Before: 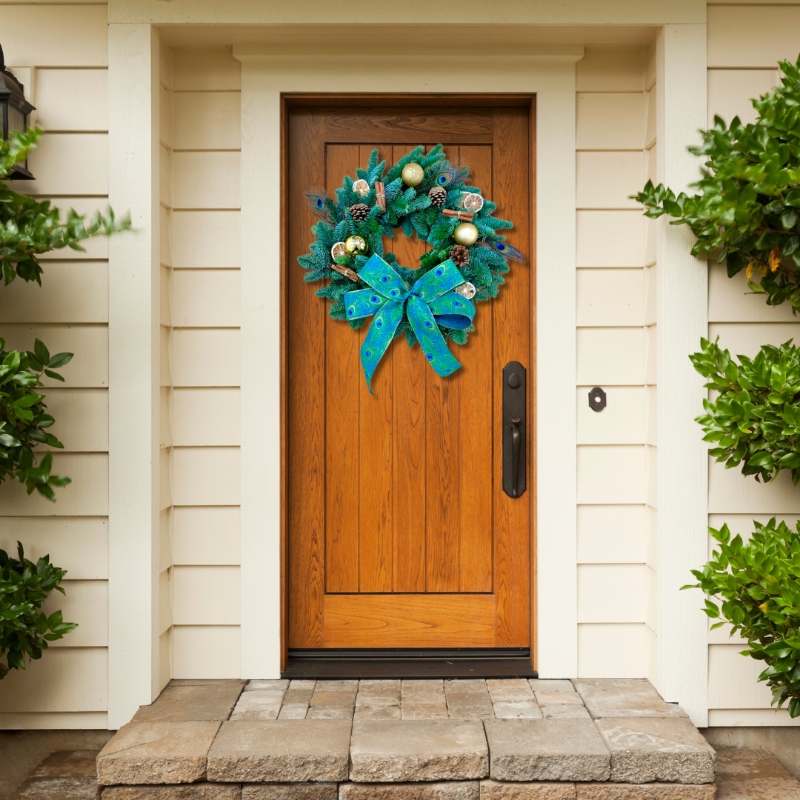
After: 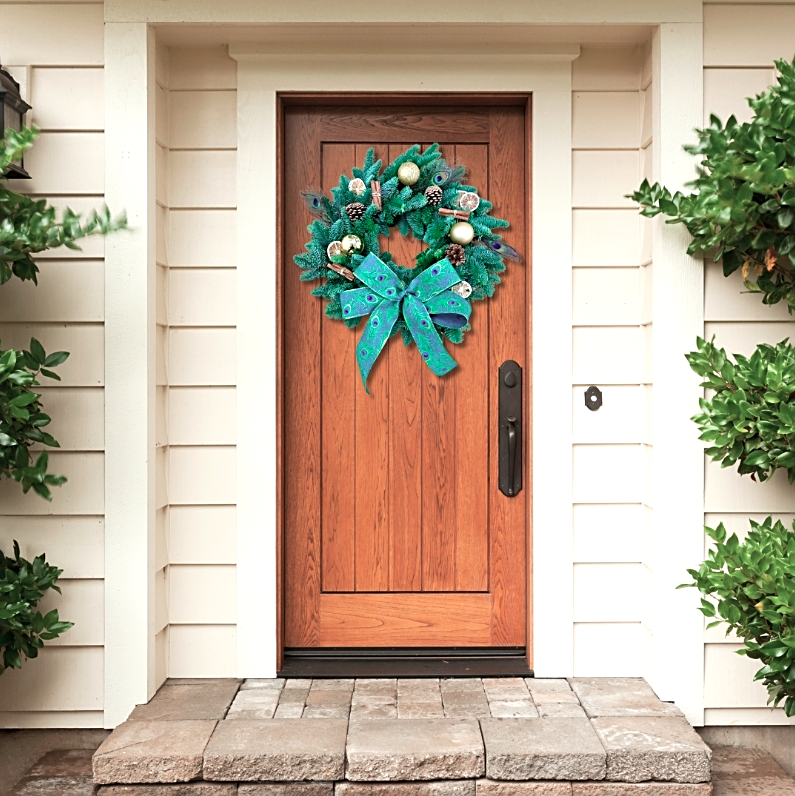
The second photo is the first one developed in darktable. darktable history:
crop and rotate: left 0.614%, top 0.179%, bottom 0.309%
sharpen: on, module defaults
color contrast: blue-yellow contrast 0.62
exposure: black level correction 0, exposure 0.4 EV, compensate exposure bias true, compensate highlight preservation false
